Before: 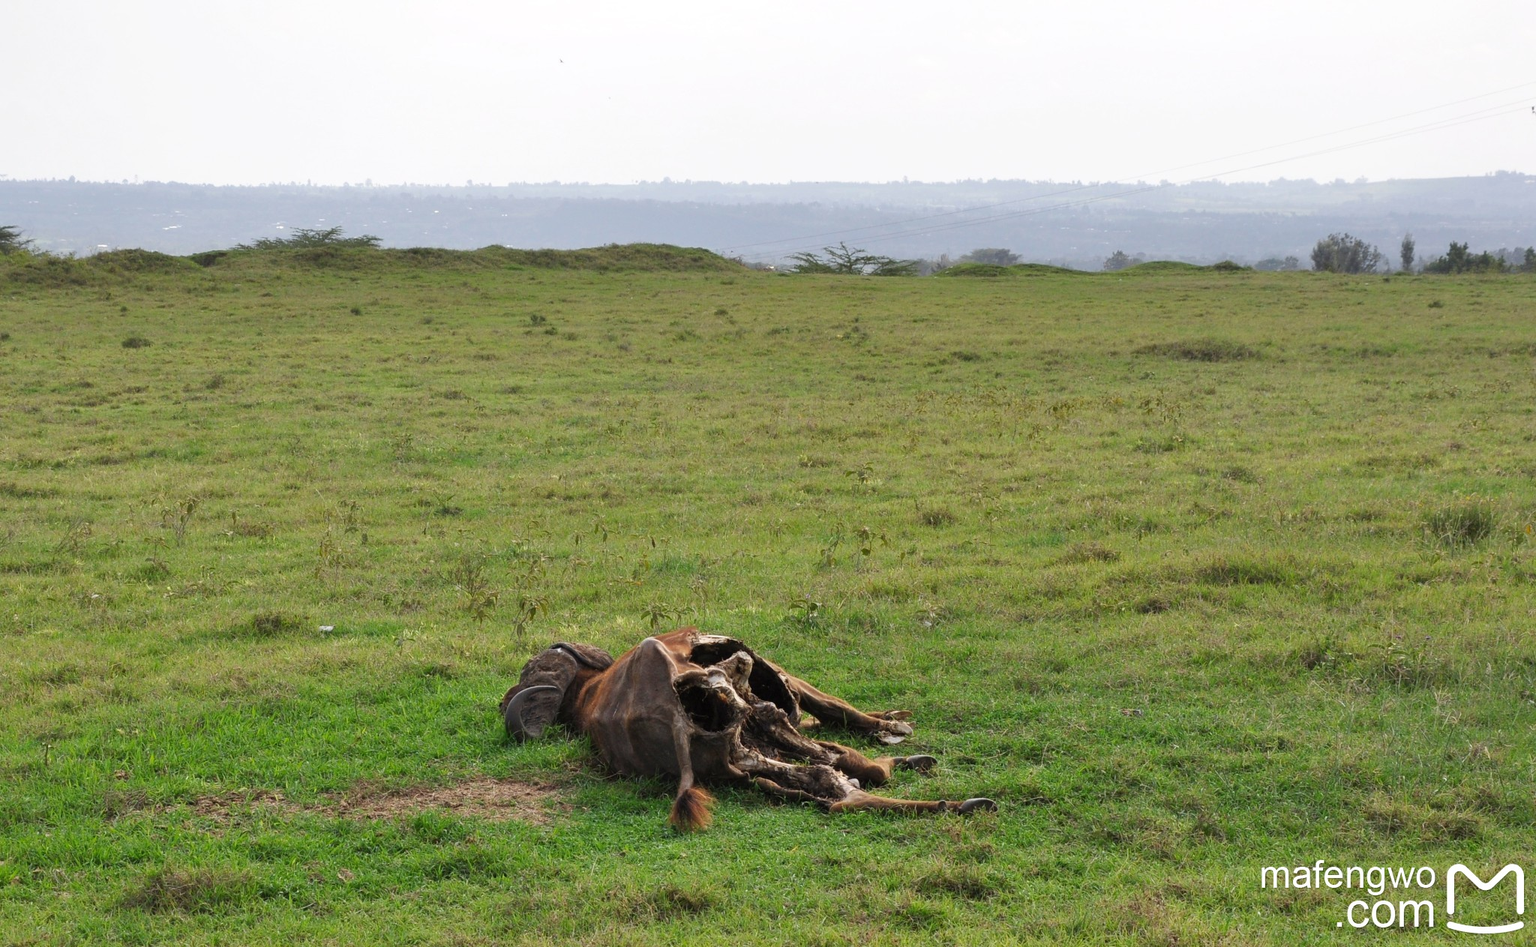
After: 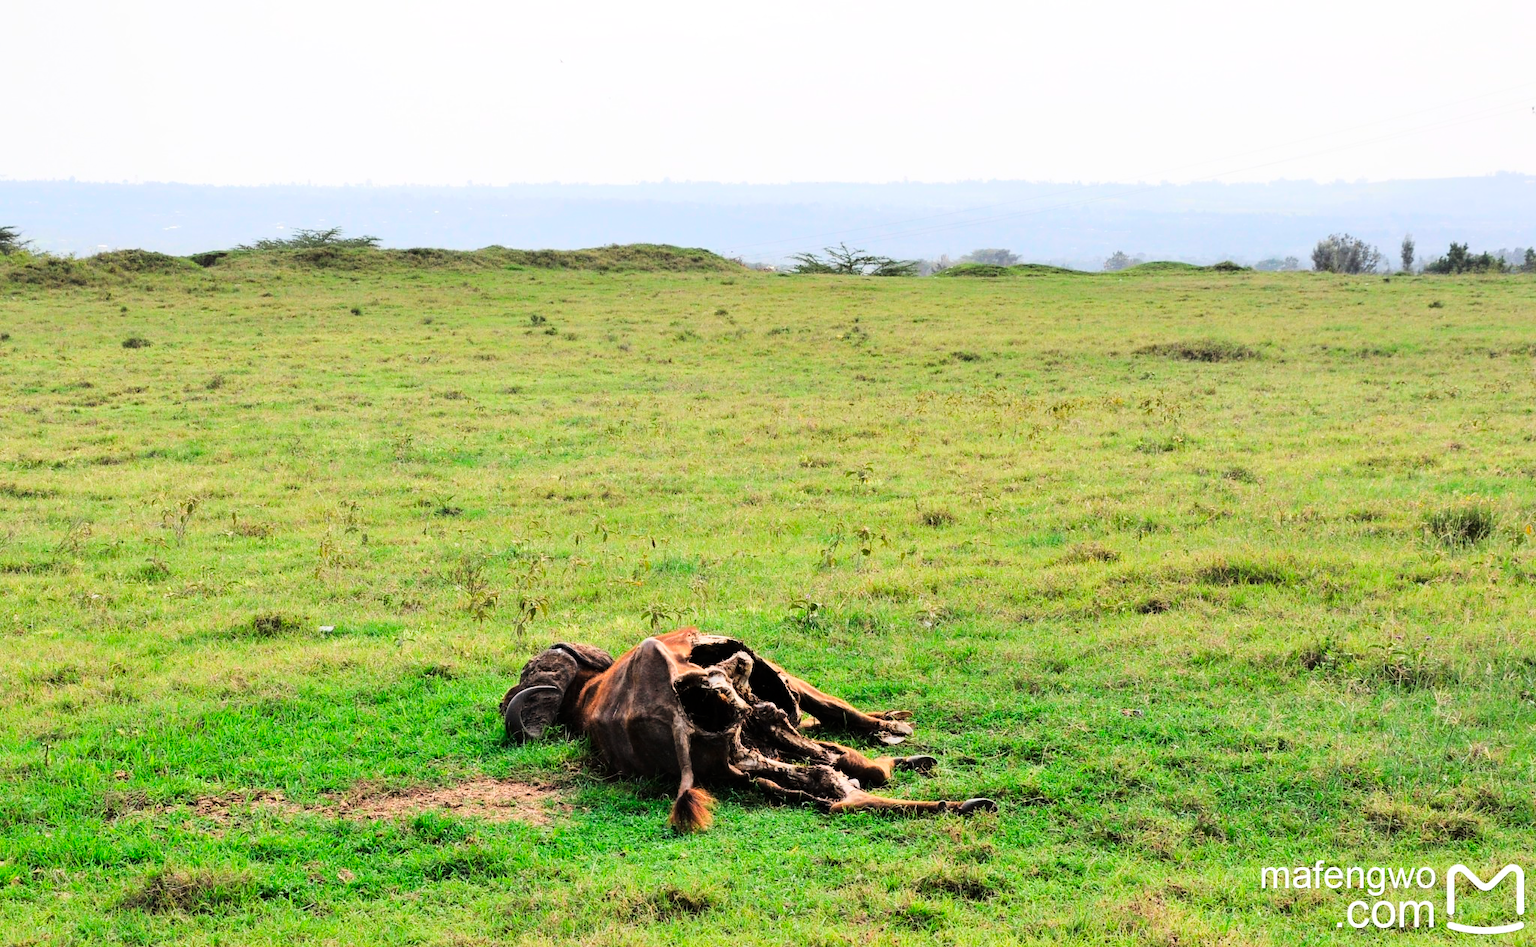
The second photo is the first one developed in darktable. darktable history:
tone curve: curves: ch0 [(0, 0) (0.003, 0.001) (0.011, 0.004) (0.025, 0.009) (0.044, 0.016) (0.069, 0.025) (0.1, 0.036) (0.136, 0.059) (0.177, 0.103) (0.224, 0.175) (0.277, 0.274) (0.335, 0.395) (0.399, 0.52) (0.468, 0.635) (0.543, 0.733) (0.623, 0.817) (0.709, 0.888) (0.801, 0.93) (0.898, 0.964) (1, 1)], color space Lab, linked channels, preserve colors none
